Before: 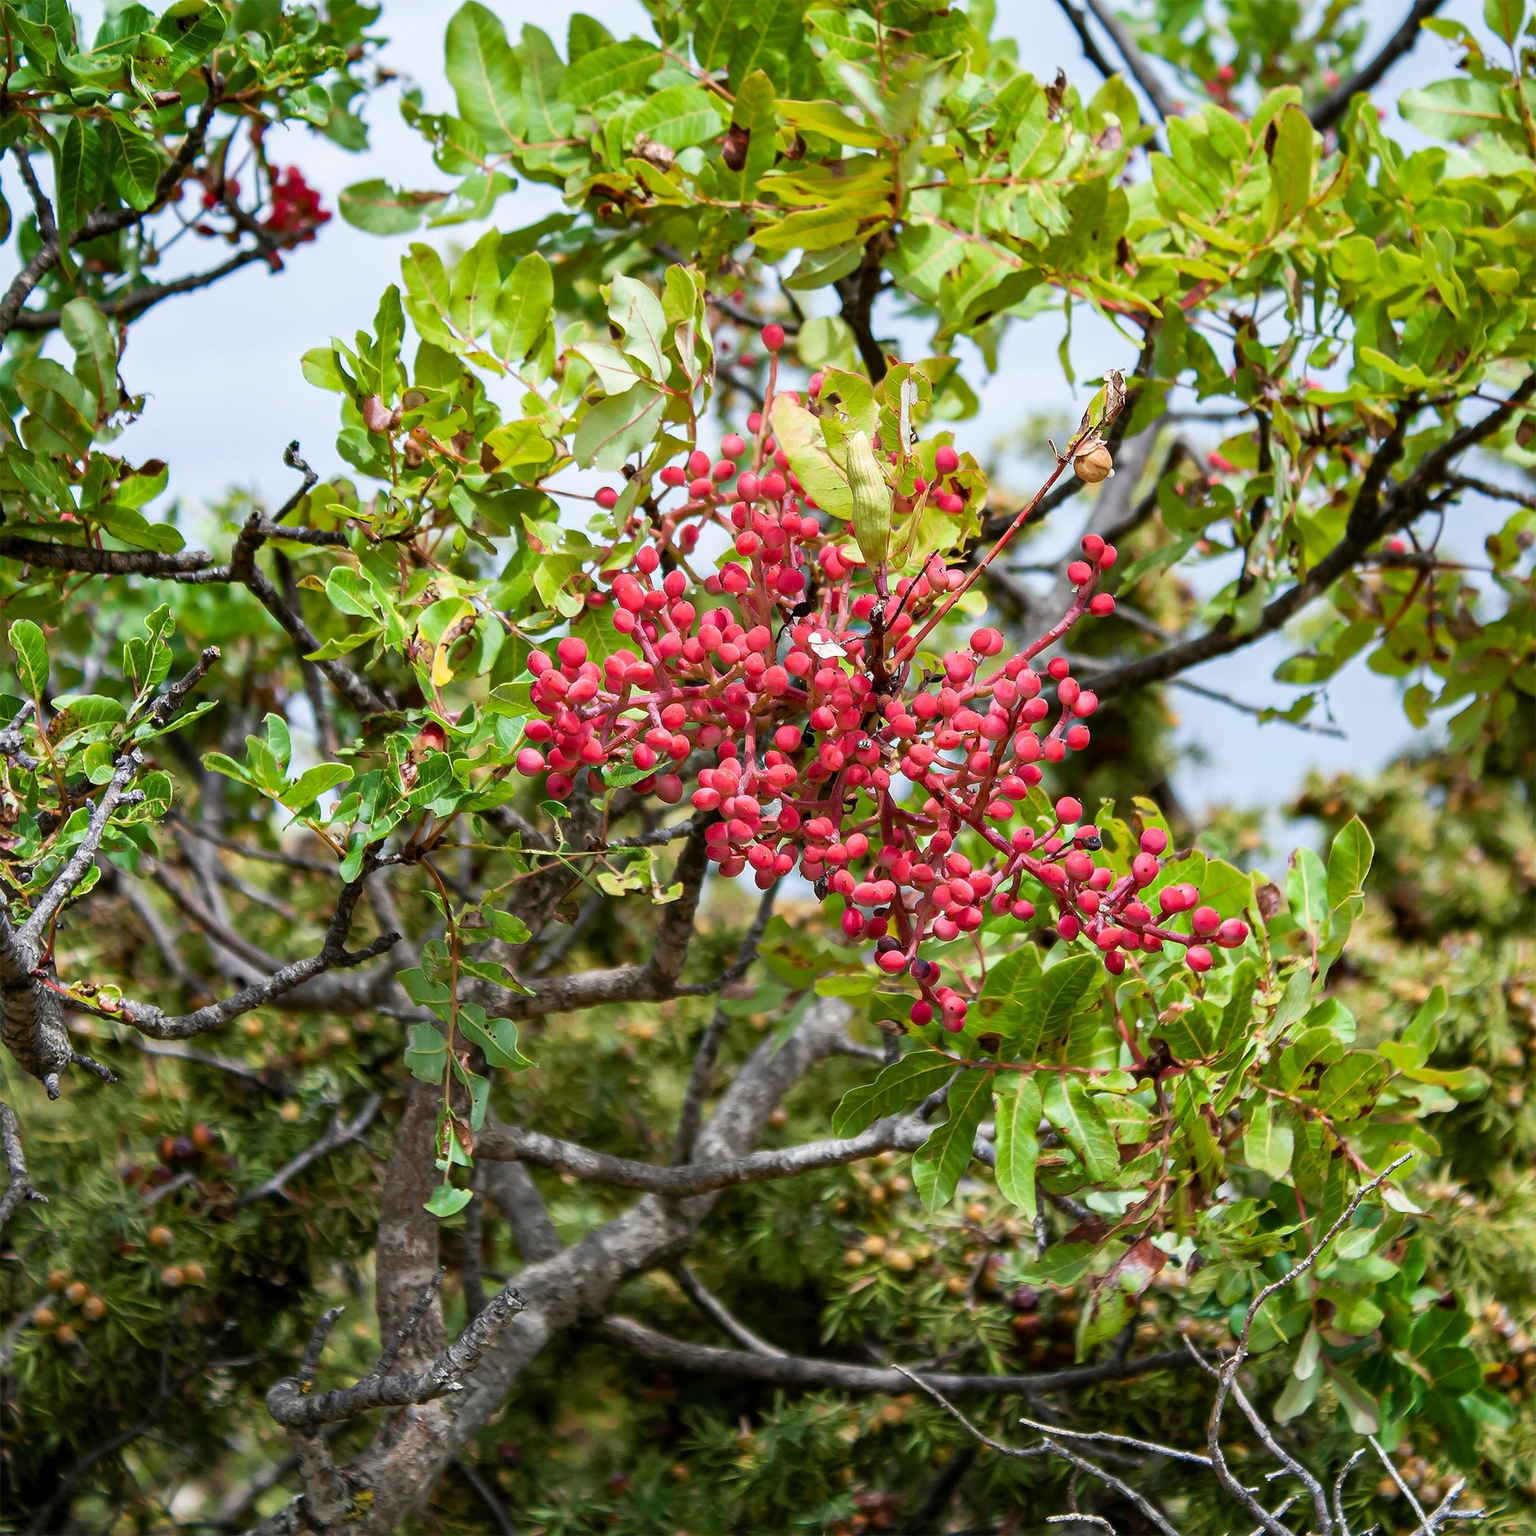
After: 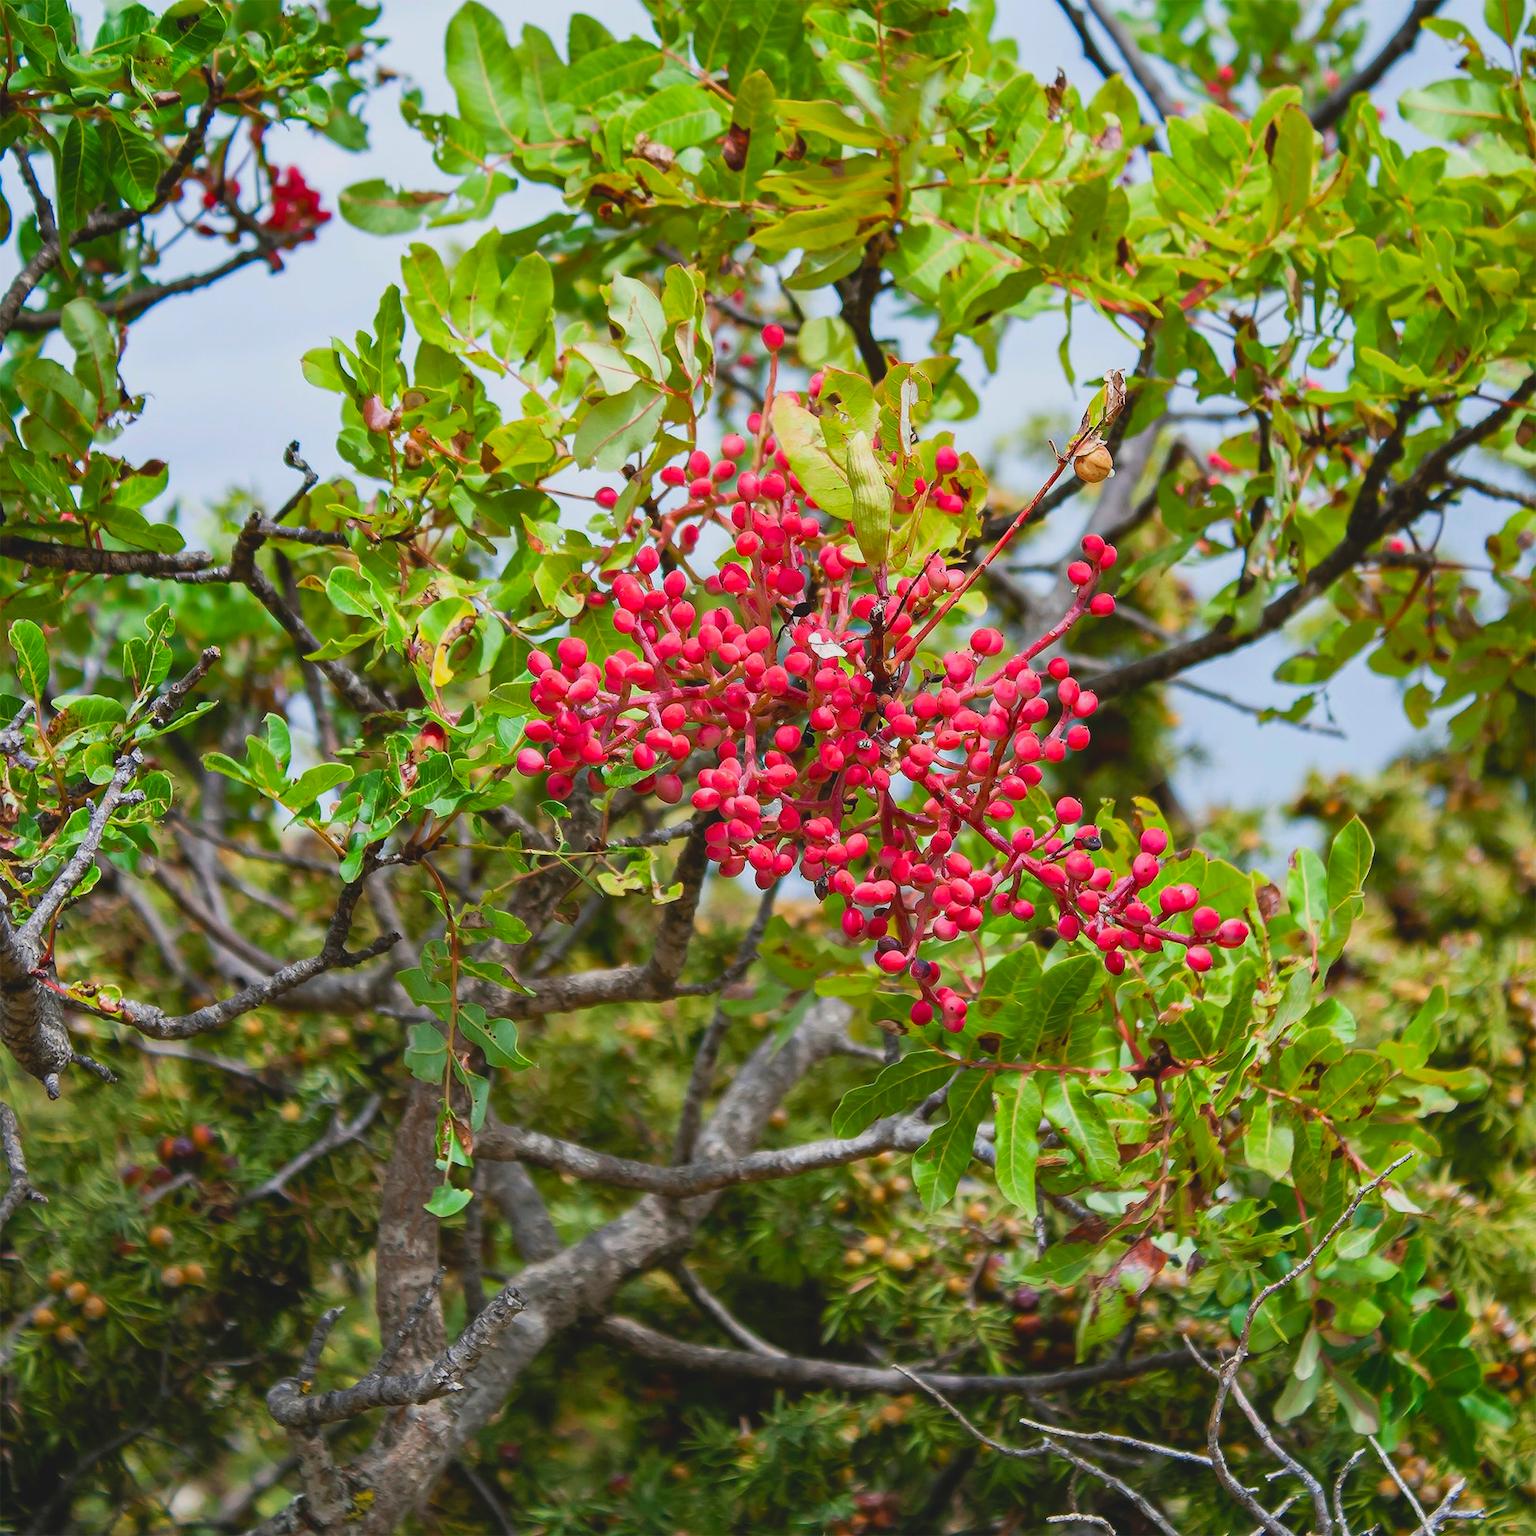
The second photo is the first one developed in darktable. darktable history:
contrast brightness saturation: contrast -0.172, saturation 0.187
